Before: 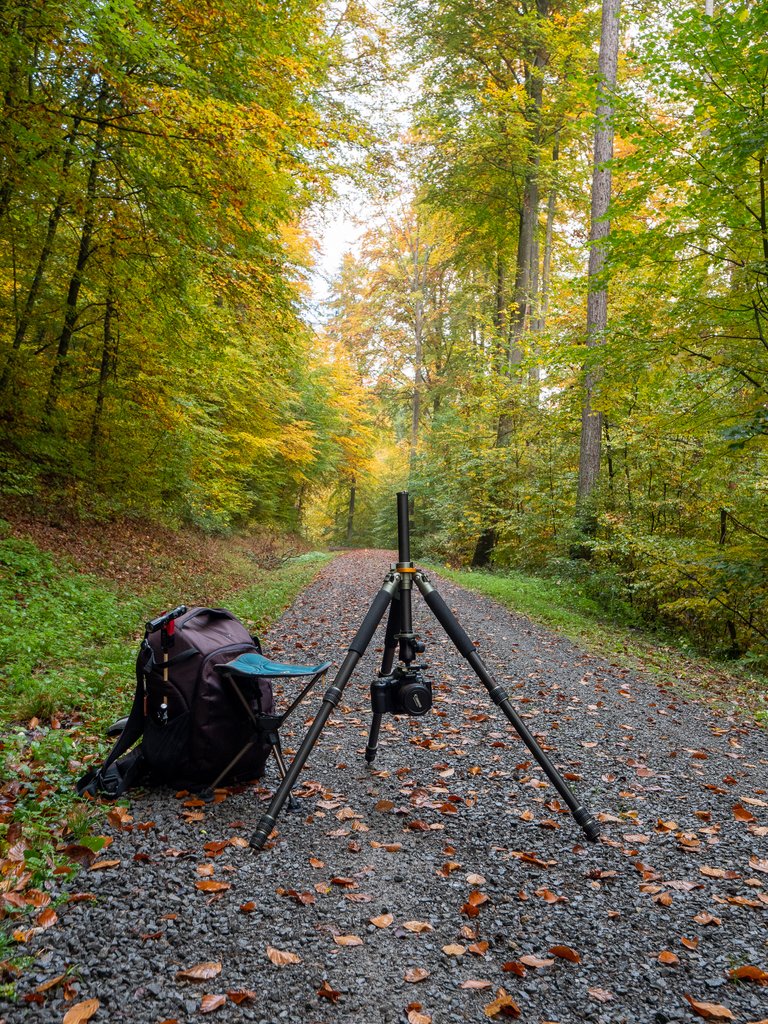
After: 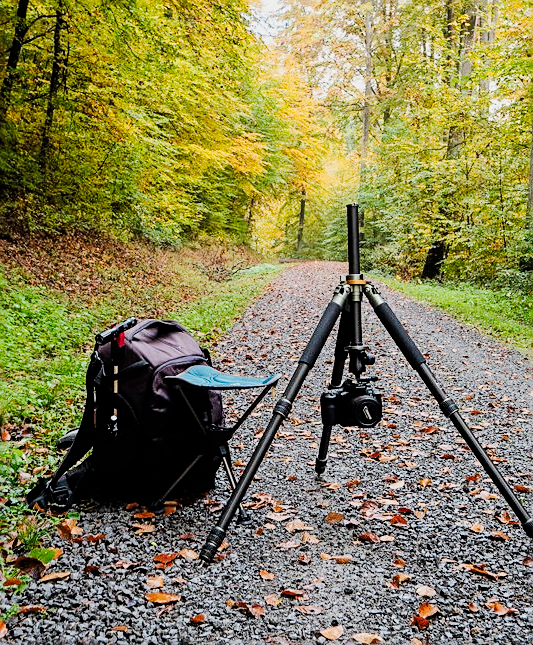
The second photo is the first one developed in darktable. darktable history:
sharpen: on, module defaults
crop: left 6.566%, top 28.147%, right 23.976%, bottom 8.813%
tone curve: curves: ch0 [(0, 0) (0.239, 0.248) (0.508, 0.606) (0.828, 0.878) (1, 1)]; ch1 [(0, 0) (0.401, 0.42) (0.442, 0.47) (0.492, 0.498) (0.511, 0.516) (0.555, 0.586) (0.681, 0.739) (1, 1)]; ch2 [(0, 0) (0.411, 0.433) (0.5, 0.504) (0.545, 0.574) (1, 1)], preserve colors none
tone equalizer: -8 EV -0.789 EV, -7 EV -0.674 EV, -6 EV -0.593 EV, -5 EV -0.386 EV, -3 EV 0.387 EV, -2 EV 0.6 EV, -1 EV 0.686 EV, +0 EV 0.773 EV
shadows and highlights: shadows 22.16, highlights -49.31, soften with gaussian
filmic rgb: black relative exposure -7.65 EV, white relative exposure 4.56 EV, hardness 3.61
